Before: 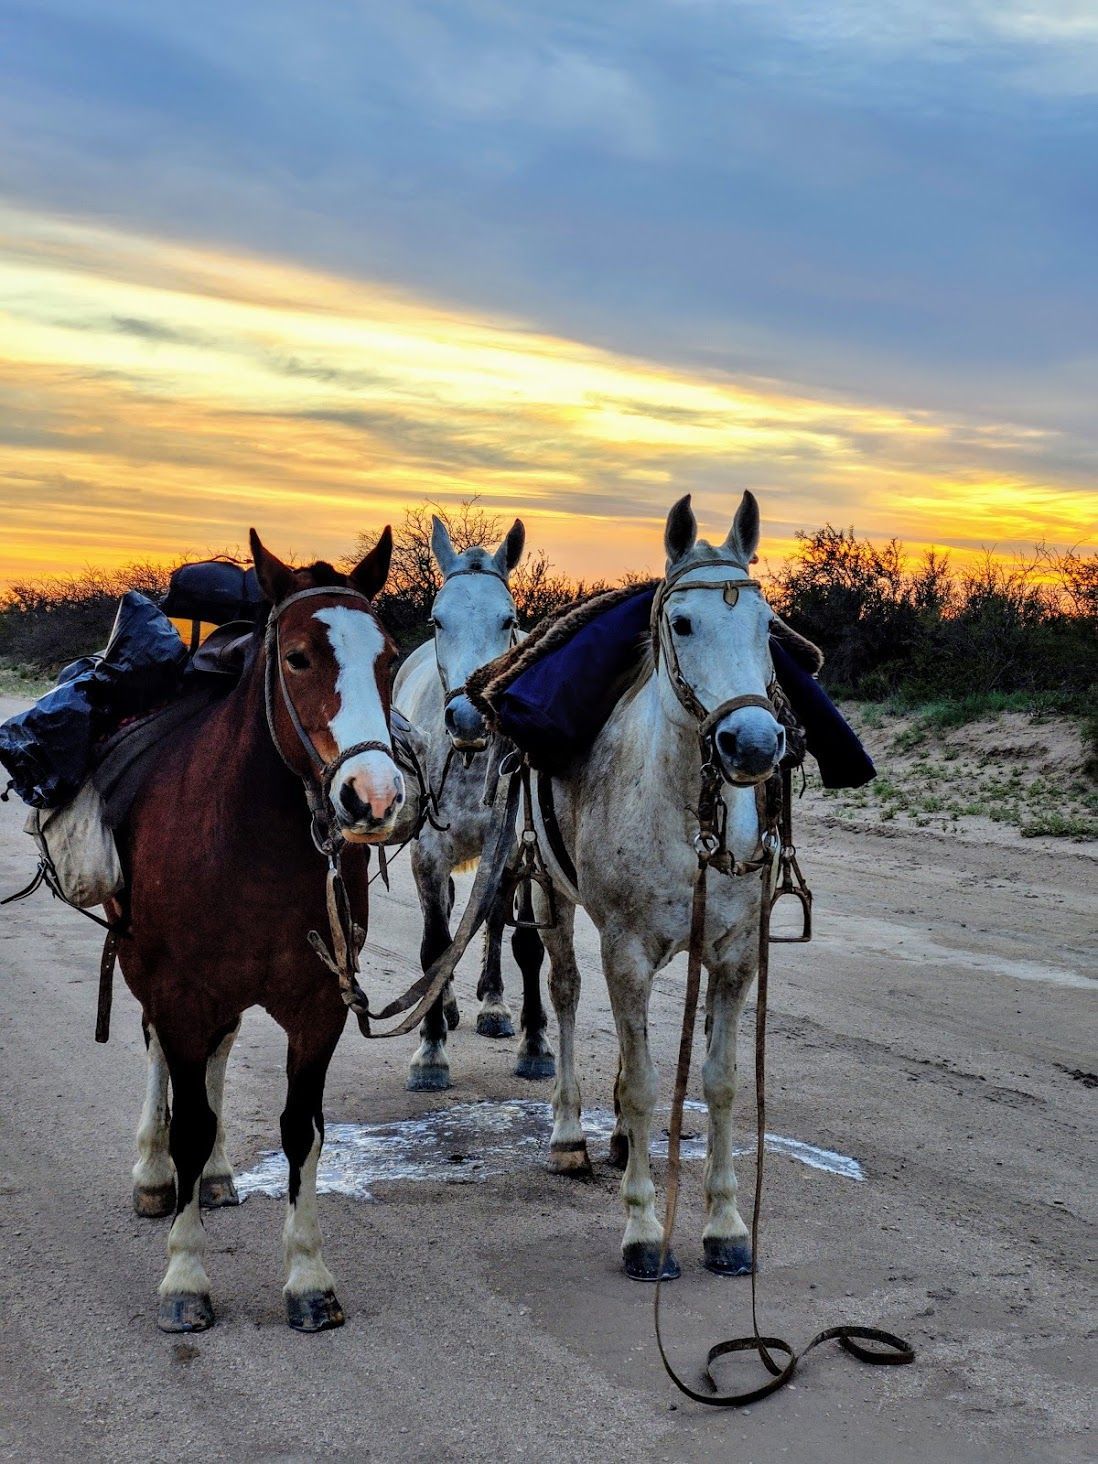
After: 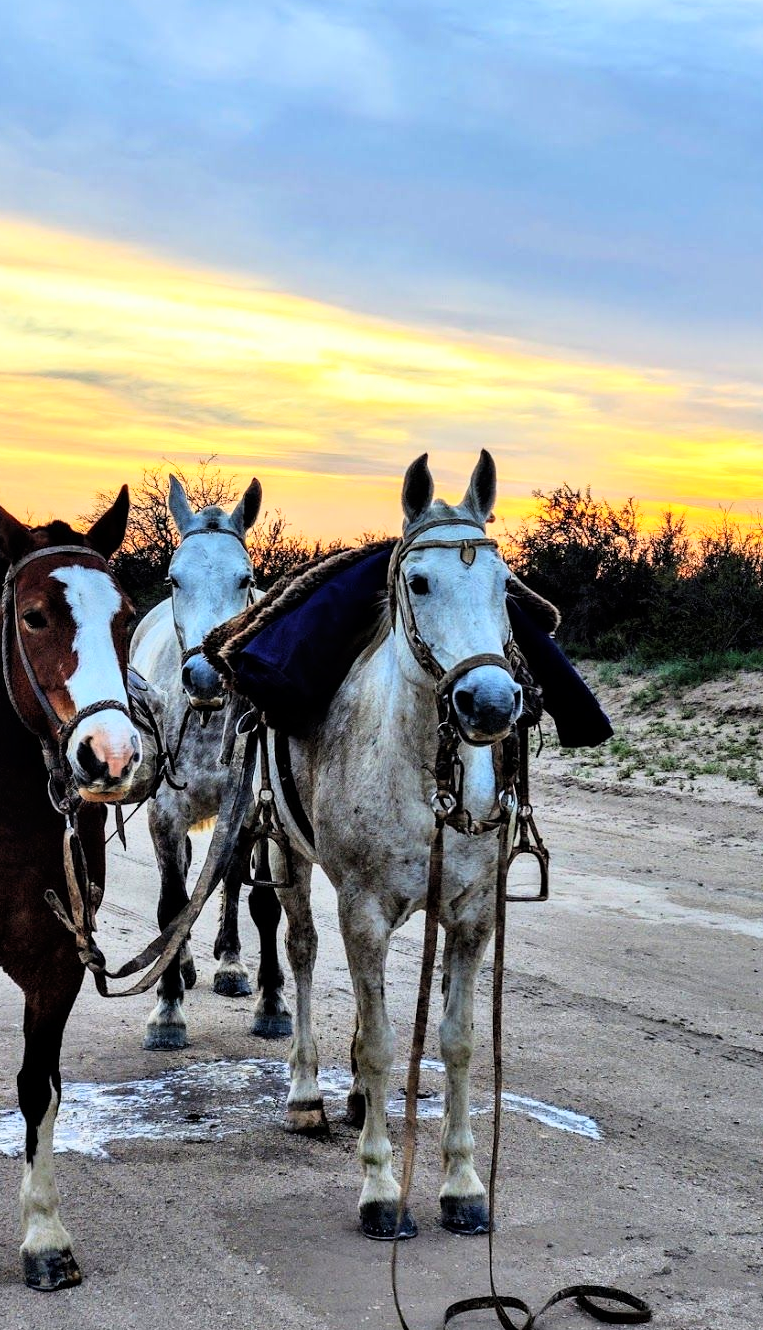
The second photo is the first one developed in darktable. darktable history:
base curve: curves: ch0 [(0, 0) (0.005, 0.002) (0.193, 0.295) (0.399, 0.664) (0.75, 0.928) (1, 1)]
crop and rotate: left 24.034%, top 2.838%, right 6.406%, bottom 6.299%
